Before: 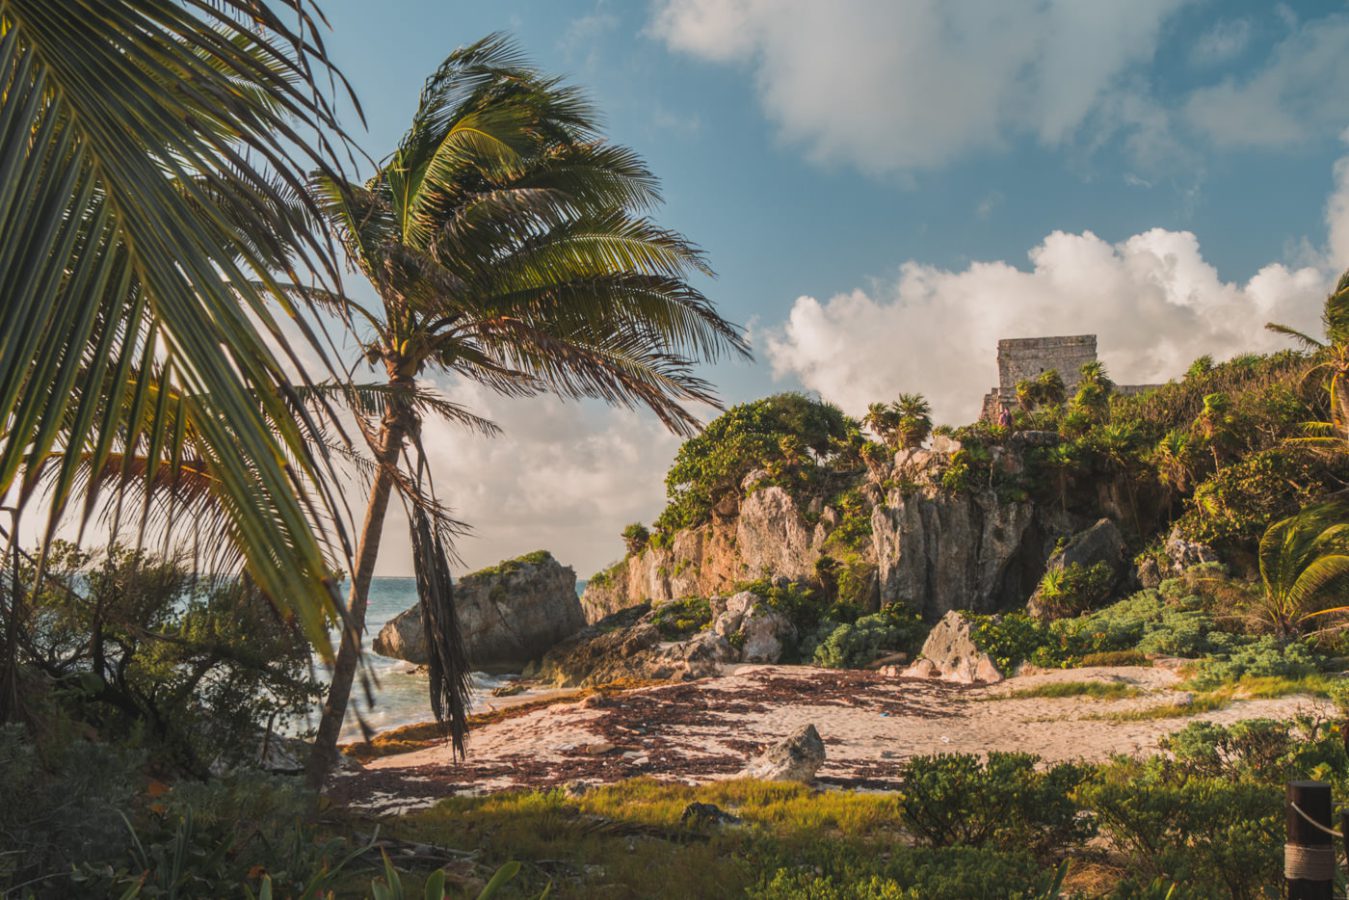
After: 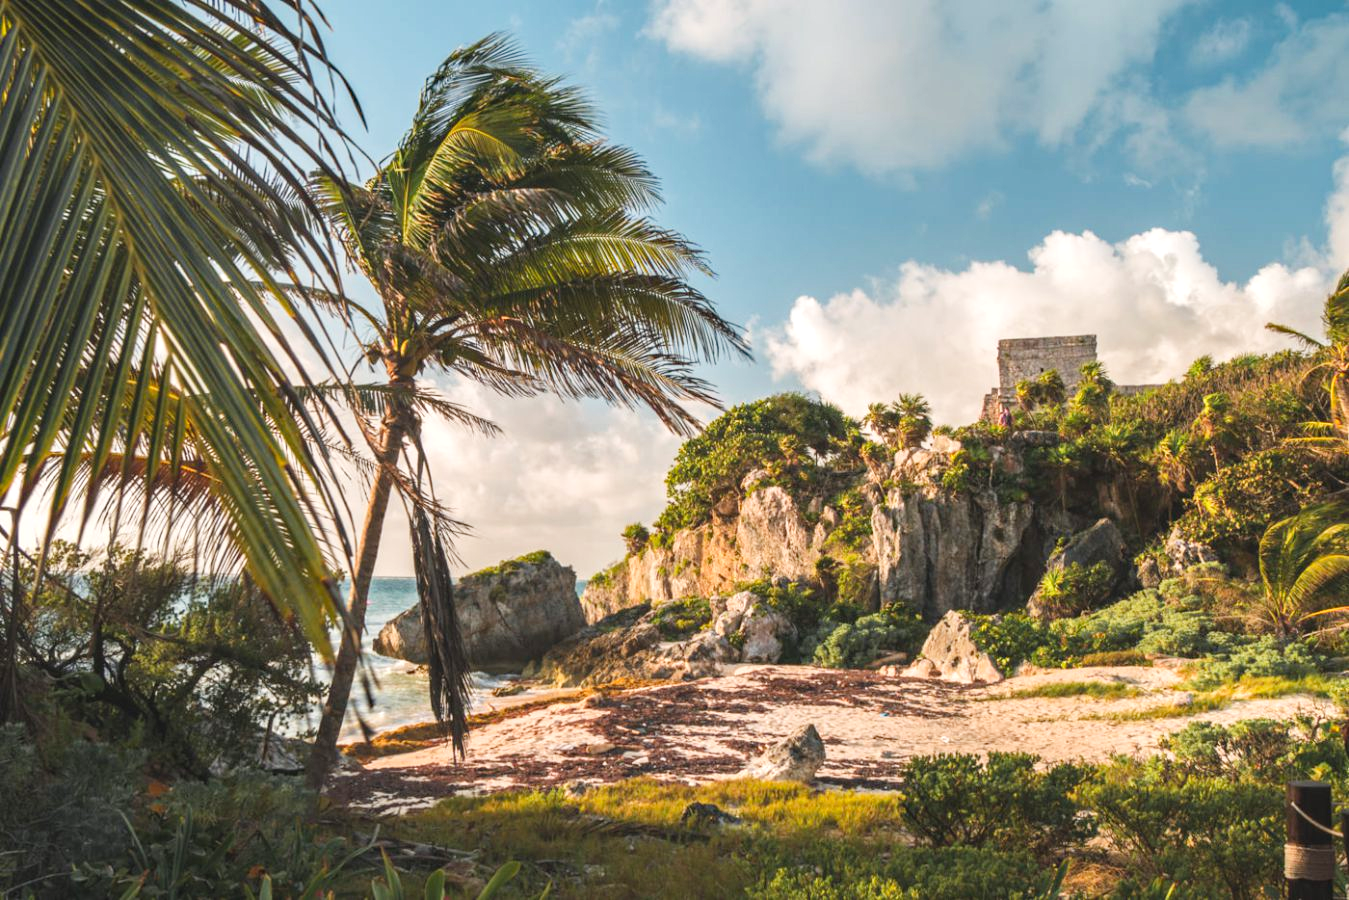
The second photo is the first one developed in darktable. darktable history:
exposure: black level correction -0.002, exposure 0.54 EV, compensate highlight preservation false
tone curve: curves: ch0 [(0, 0) (0.004, 0.002) (0.02, 0.013) (0.218, 0.218) (0.664, 0.718) (0.832, 0.873) (1, 1)], preserve colors none
haze removal: compatibility mode true, adaptive false
